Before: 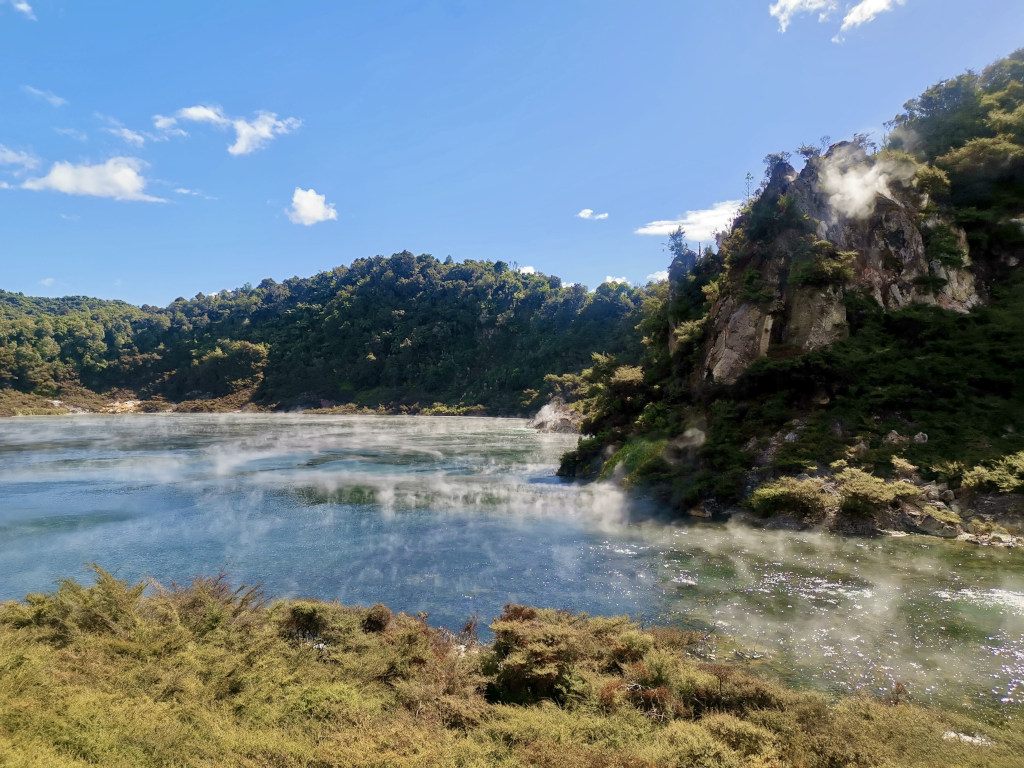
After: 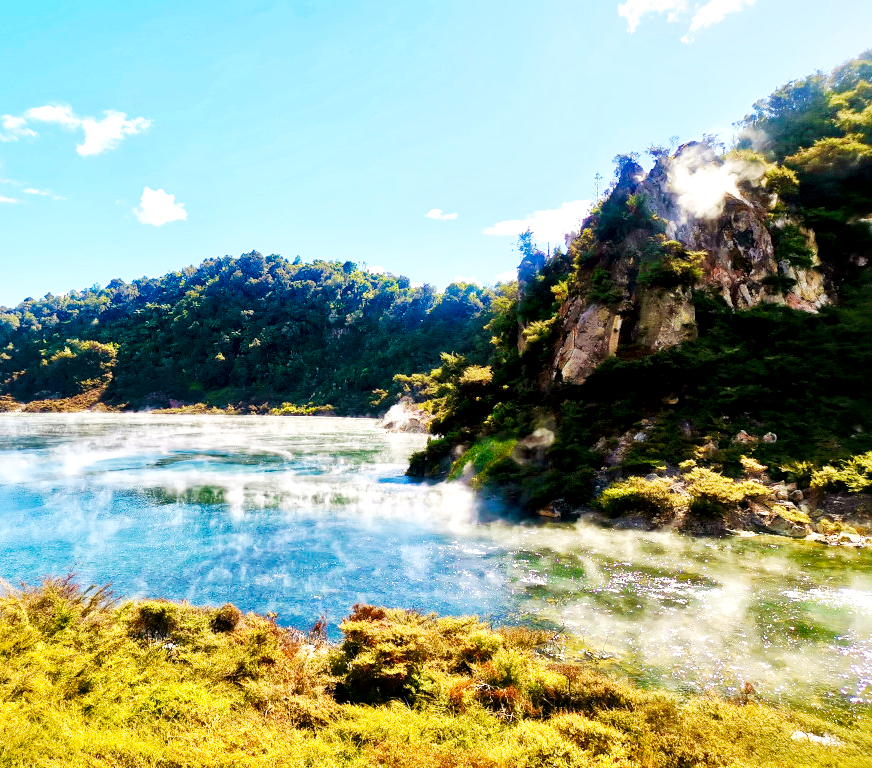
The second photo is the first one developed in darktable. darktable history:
color balance rgb: power › hue 308.22°, perceptual saturation grading › global saturation 14.929%, global vibrance 20%
base curve: curves: ch0 [(0, 0) (0.007, 0.004) (0.027, 0.03) (0.046, 0.07) (0.207, 0.54) (0.442, 0.872) (0.673, 0.972) (1, 1)], preserve colors none
local contrast: mode bilateral grid, contrast 20, coarseness 51, detail 148%, midtone range 0.2
crop and rotate: left 14.782%
